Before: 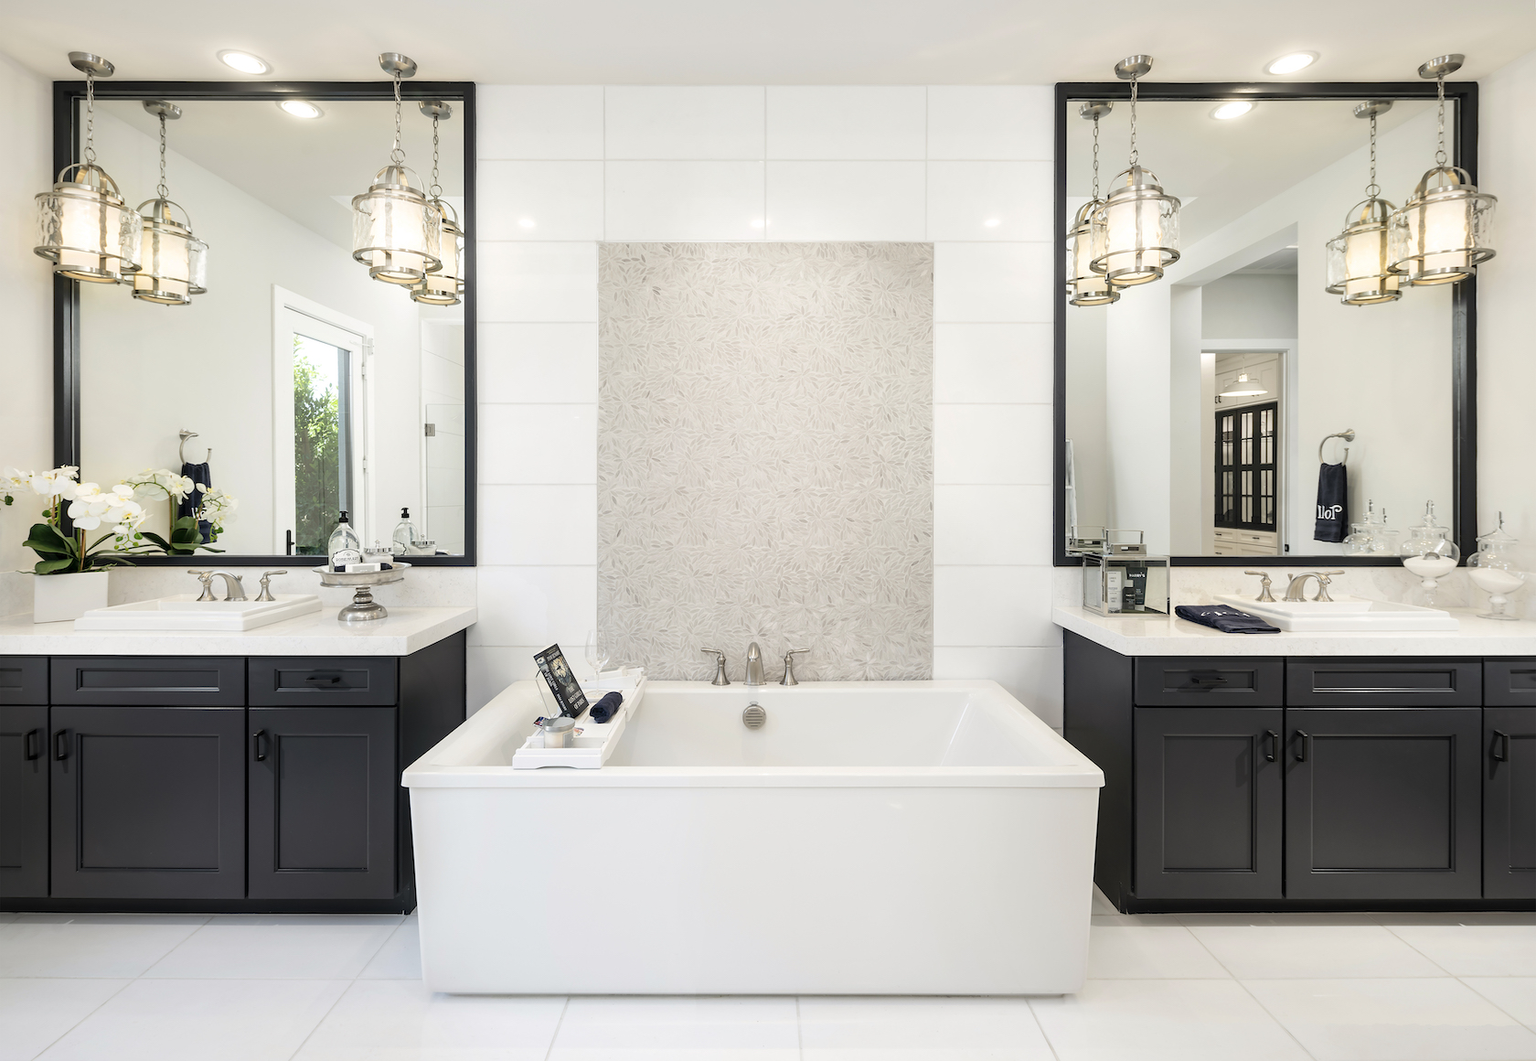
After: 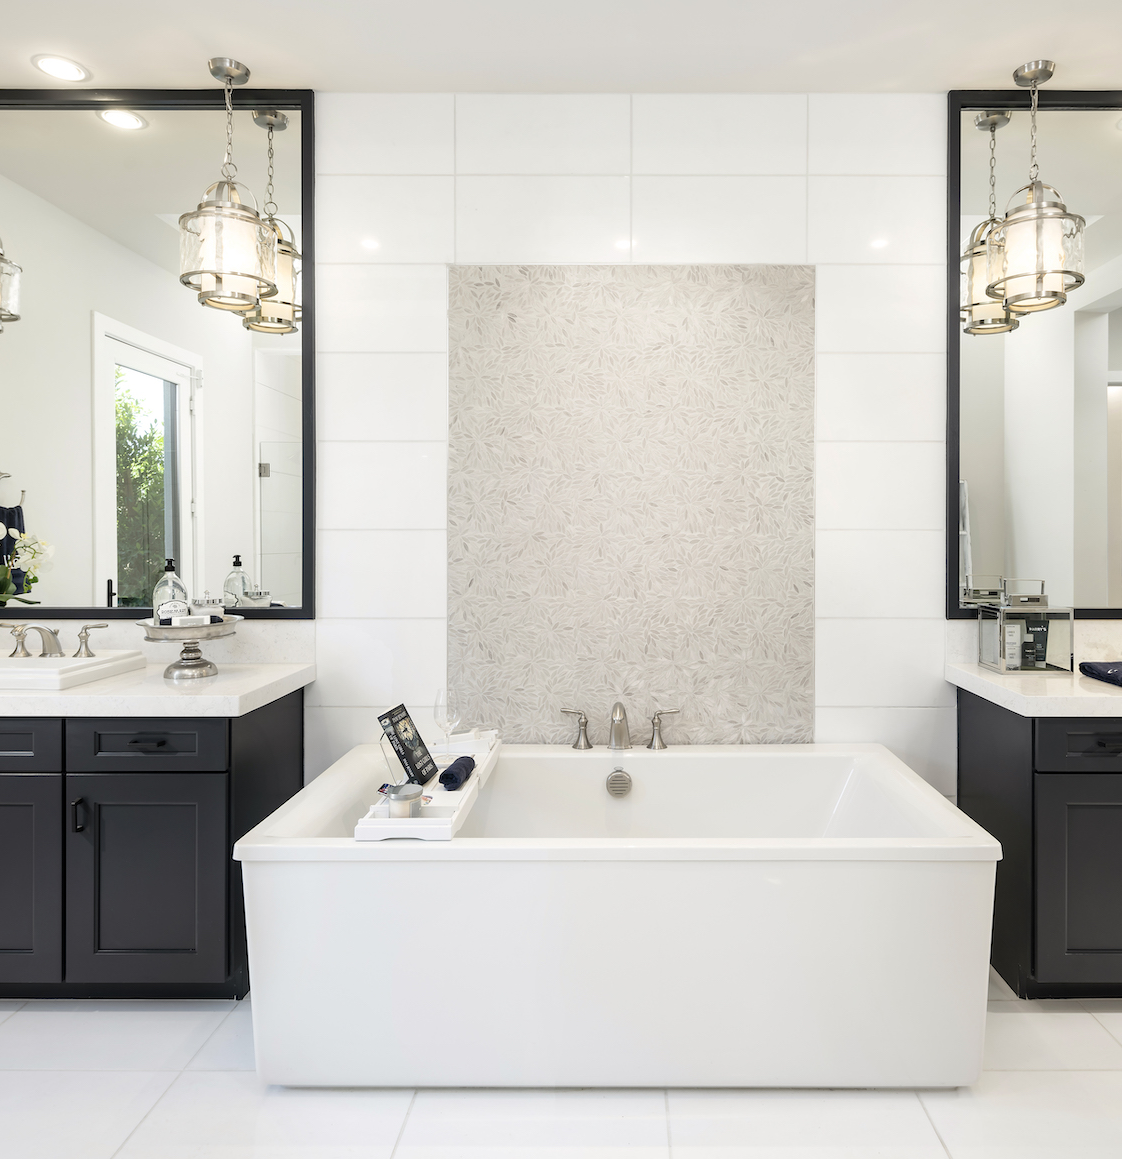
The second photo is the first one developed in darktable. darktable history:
crop and rotate: left 12.314%, right 20.853%
